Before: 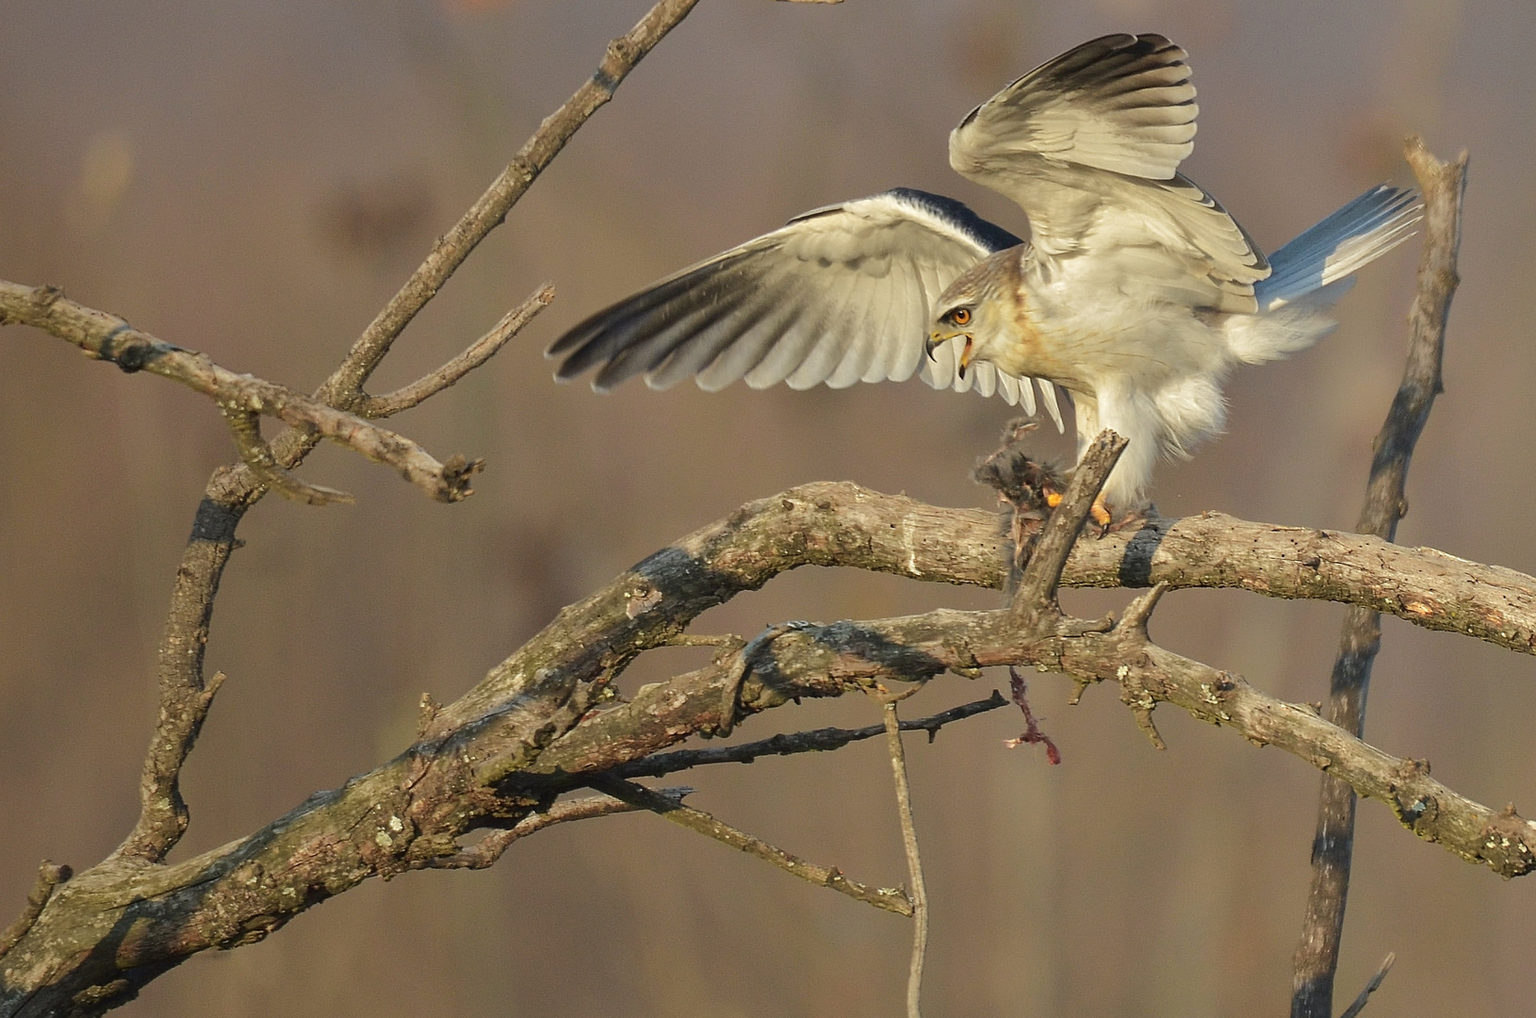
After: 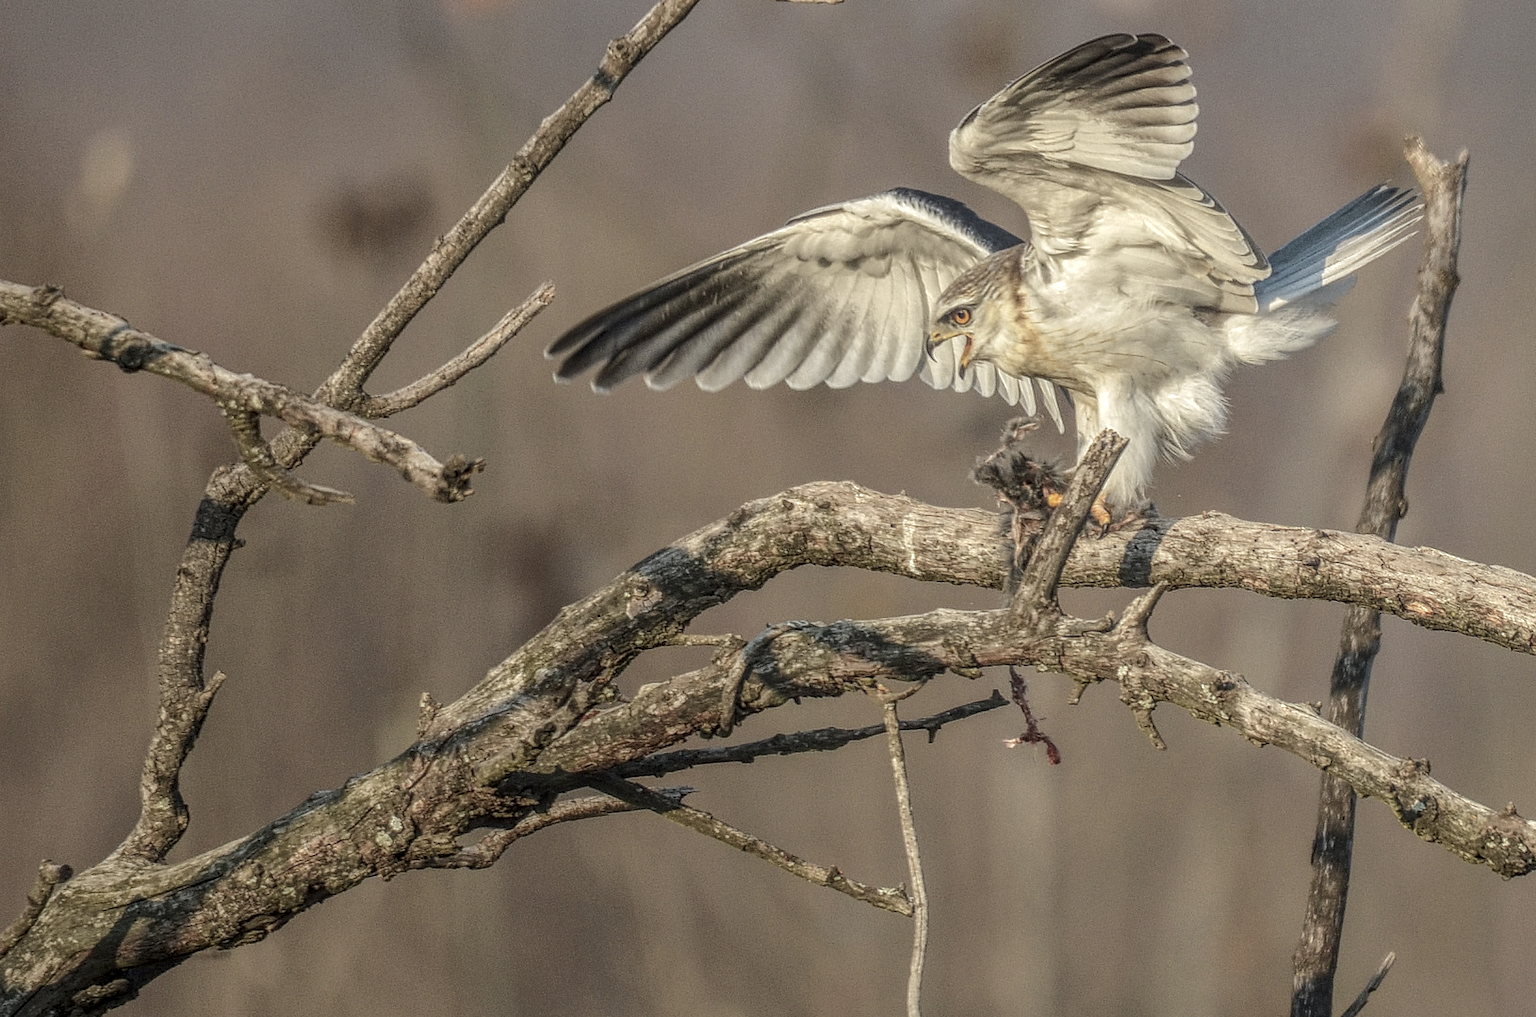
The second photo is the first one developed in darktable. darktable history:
white balance: red 1, blue 1
contrast brightness saturation: contrast 0.1, saturation -0.36
local contrast: highlights 0%, shadows 0%, detail 200%, midtone range 0.25
